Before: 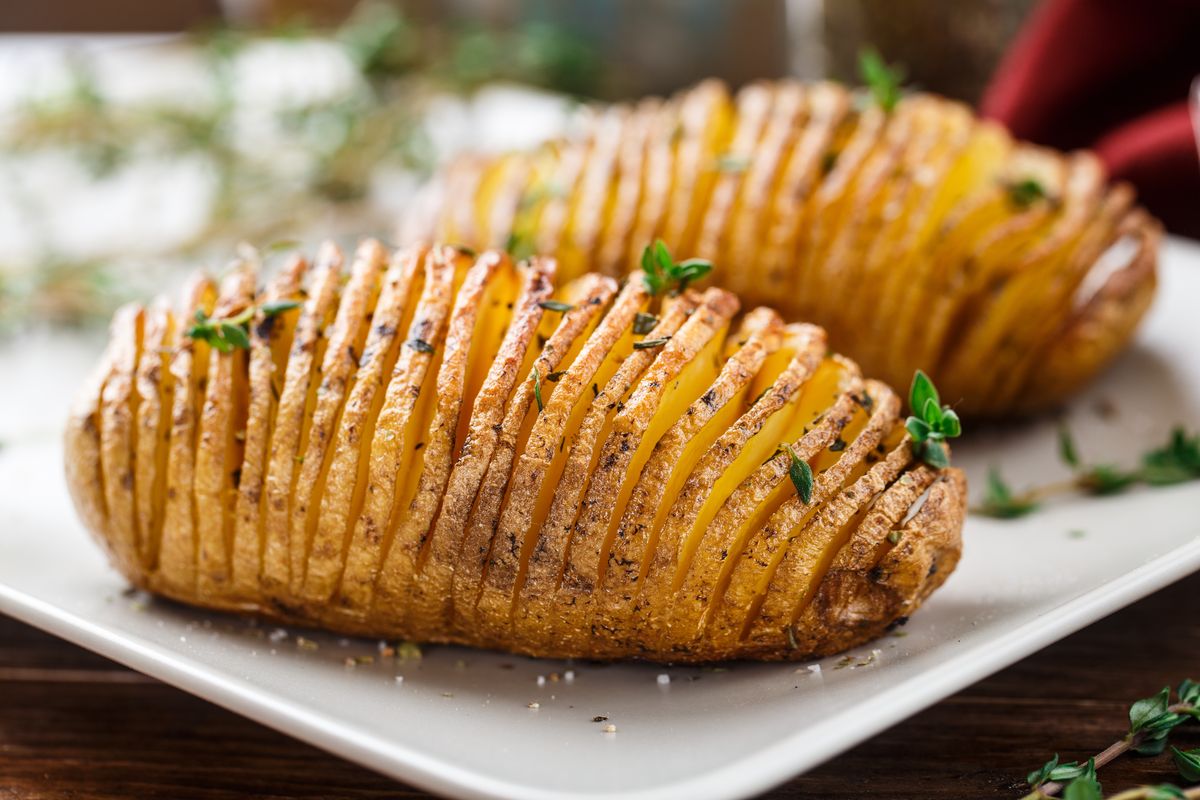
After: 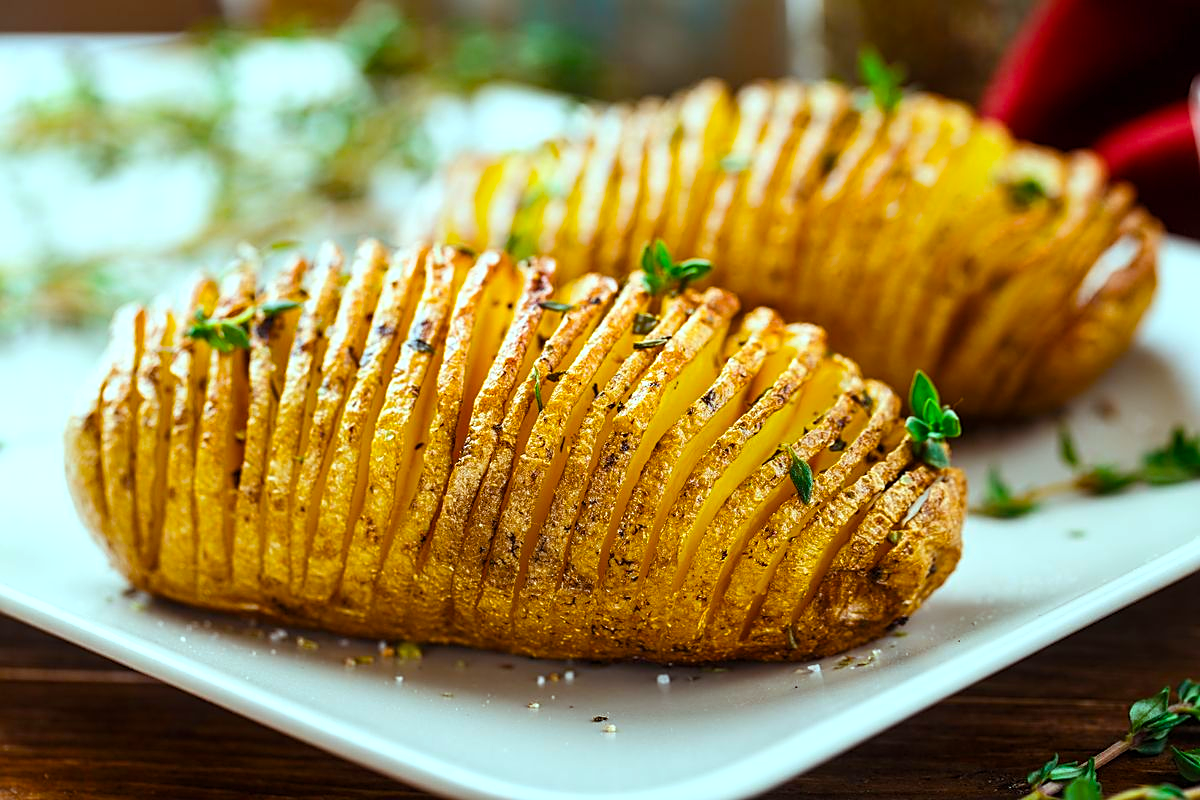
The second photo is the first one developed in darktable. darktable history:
sharpen: on, module defaults
color balance rgb: shadows lift › chroma 0.916%, shadows lift › hue 114.35°, highlights gain › luminance 15.341%, highlights gain › chroma 3.953%, highlights gain › hue 209.34°, linear chroma grading › global chroma 14.399%, perceptual saturation grading › global saturation 29.88%
